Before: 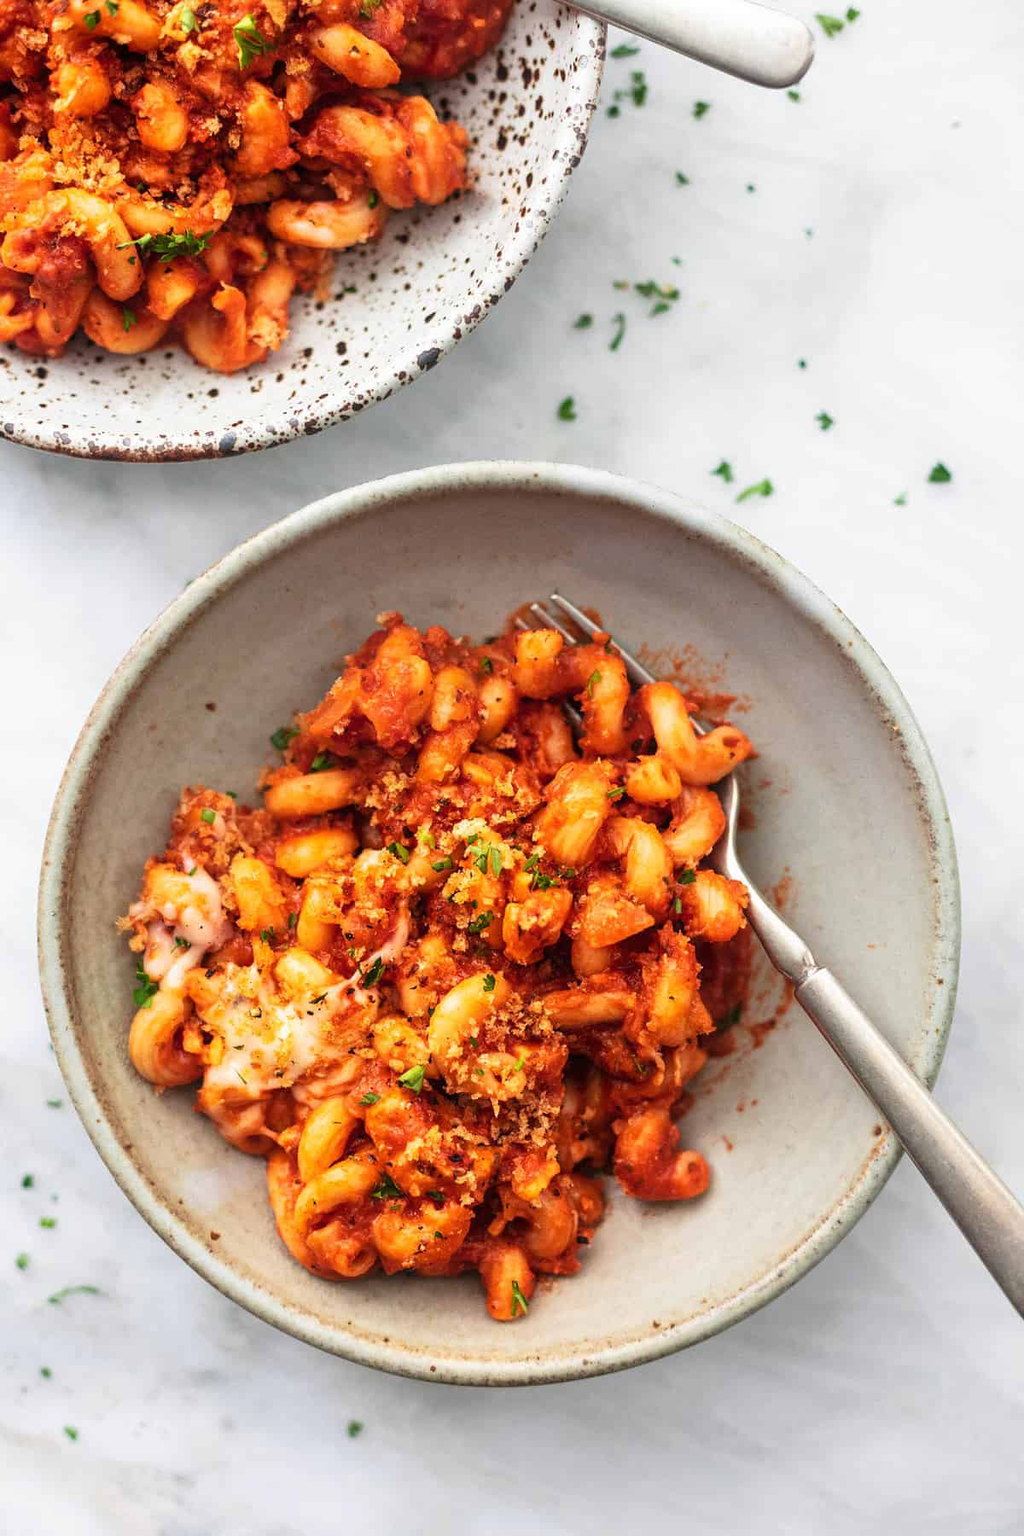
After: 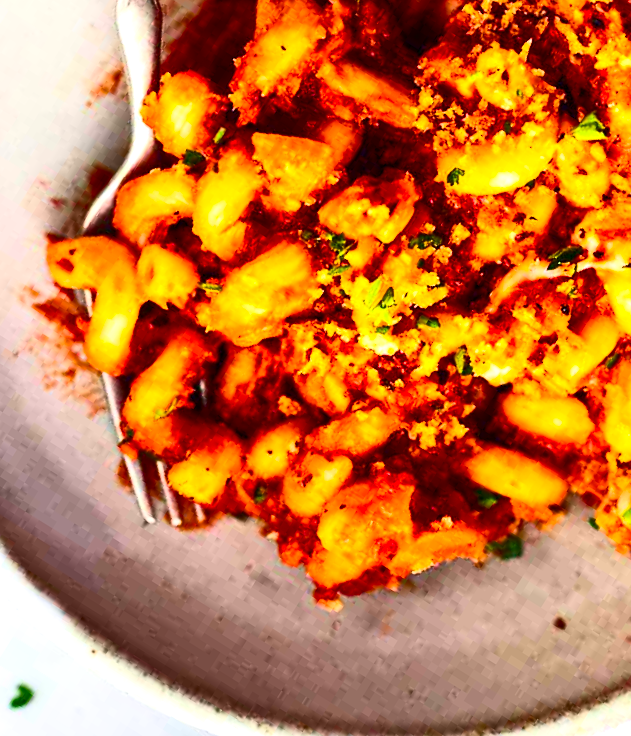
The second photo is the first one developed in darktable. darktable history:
color balance rgb: power › chroma 1.01%, power › hue 257.42°, perceptual saturation grading › global saturation 35.929%, perceptual saturation grading › shadows 35.264%, perceptual brilliance grading › global brilliance -4.217%, perceptual brilliance grading › highlights 24.687%, perceptual brilliance grading › mid-tones 7.475%, perceptual brilliance grading › shadows -5.08%
contrast brightness saturation: contrast 0.41, brightness 0.101, saturation 0.214
crop and rotate: angle 147.95°, left 9.159%, top 15.687%, right 4.418%, bottom 17.095%
